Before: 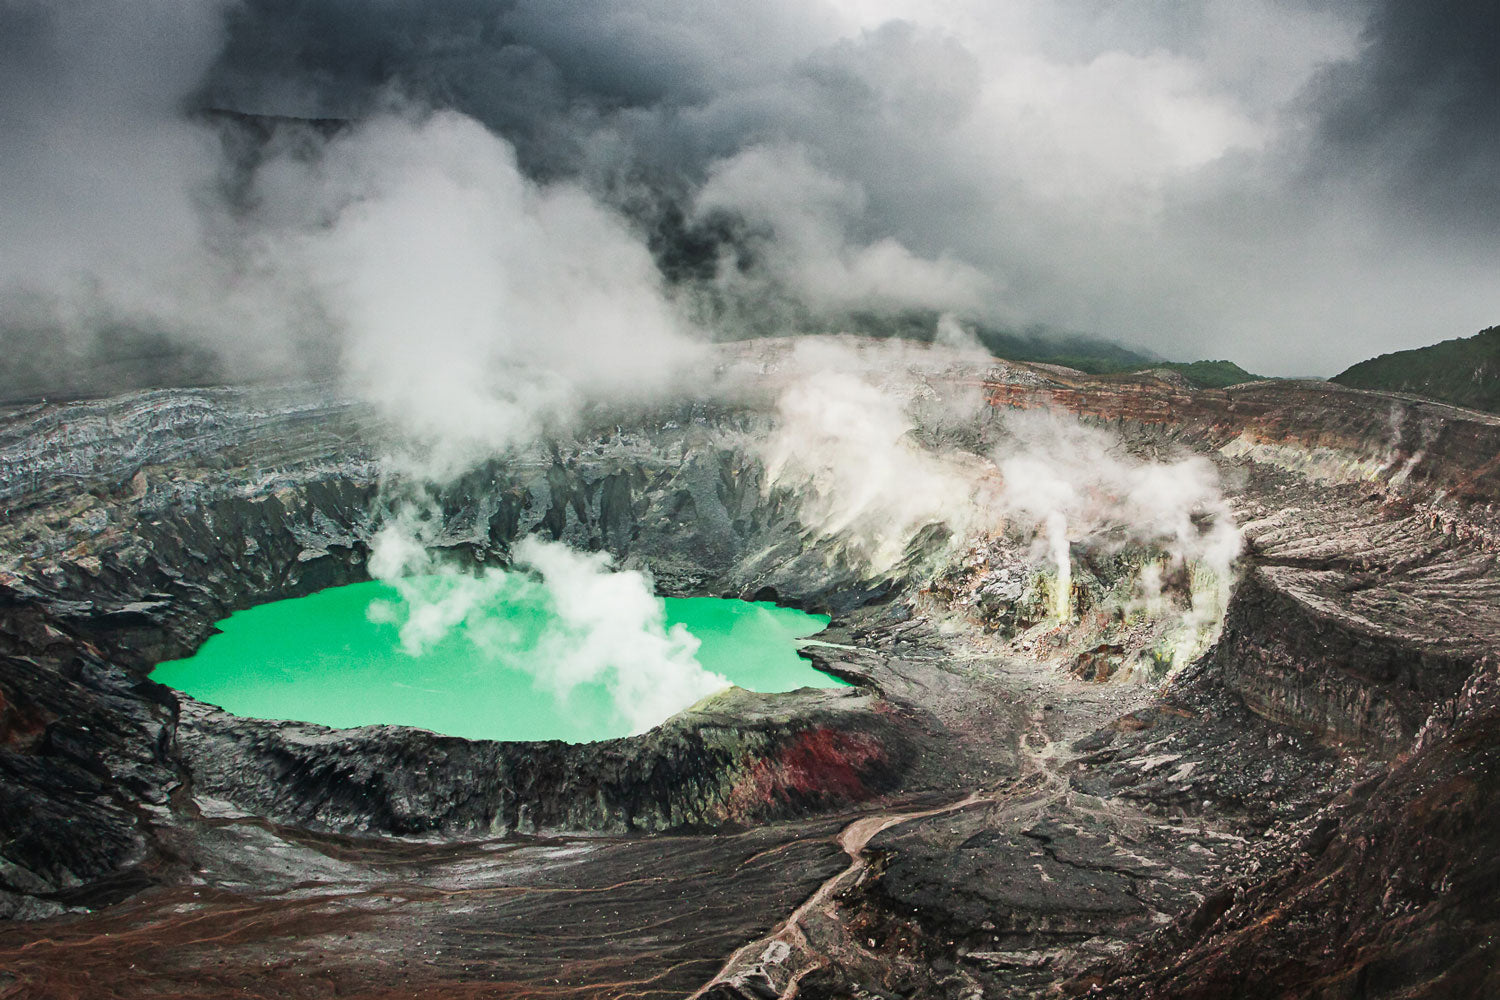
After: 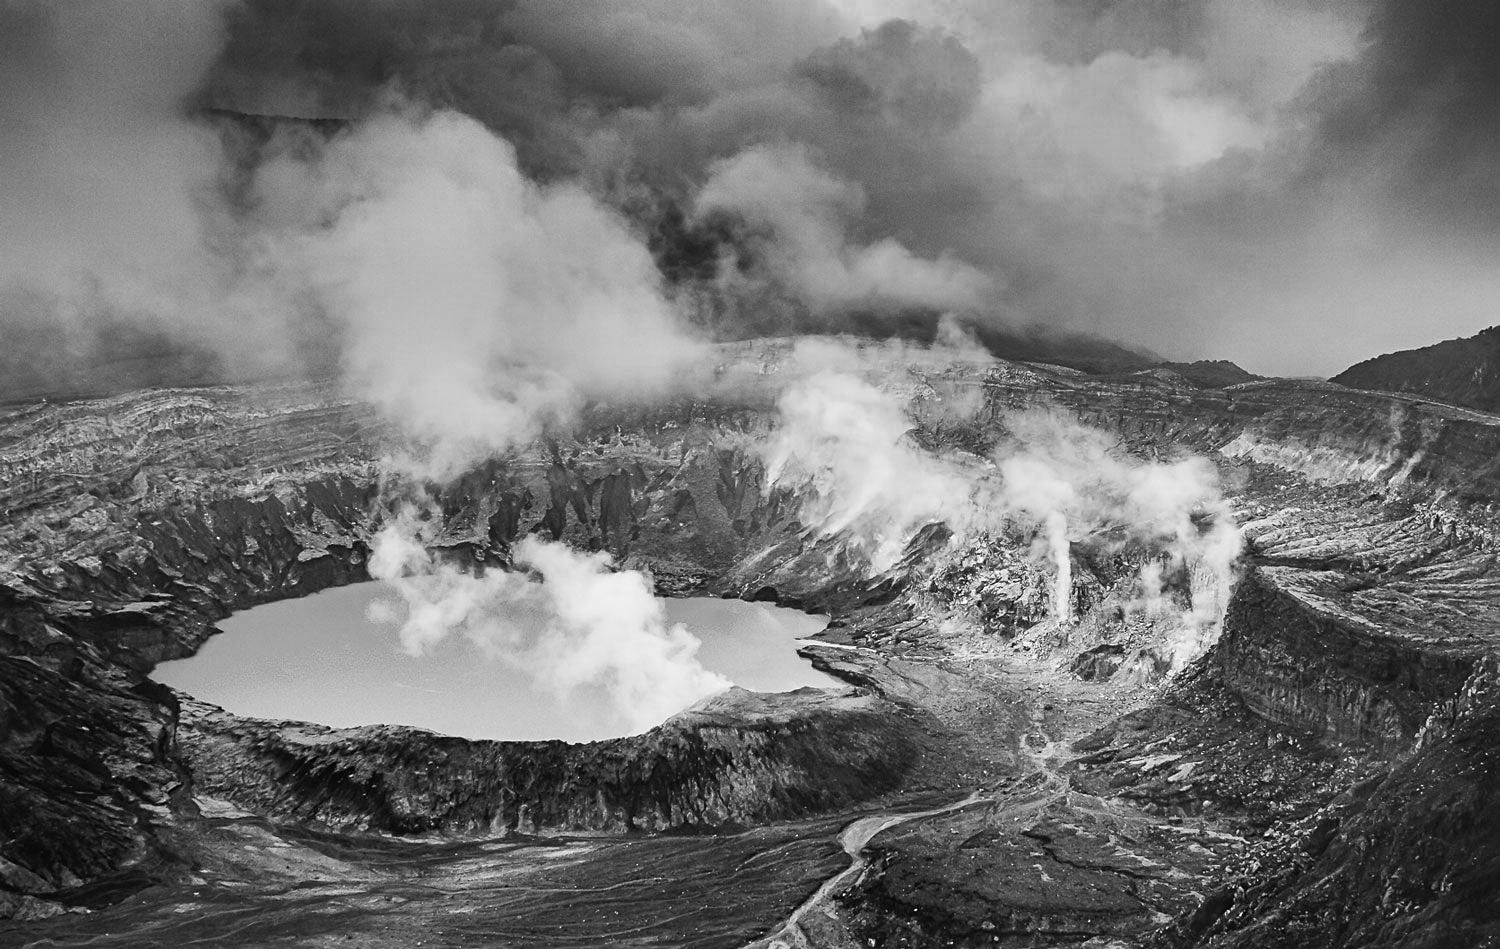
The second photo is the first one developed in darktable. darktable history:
crop and rotate: top 0%, bottom 5.097%
sharpen: amount 0.2
shadows and highlights: shadows 20.91, highlights -82.73, soften with gaussian
monochrome: on, module defaults
